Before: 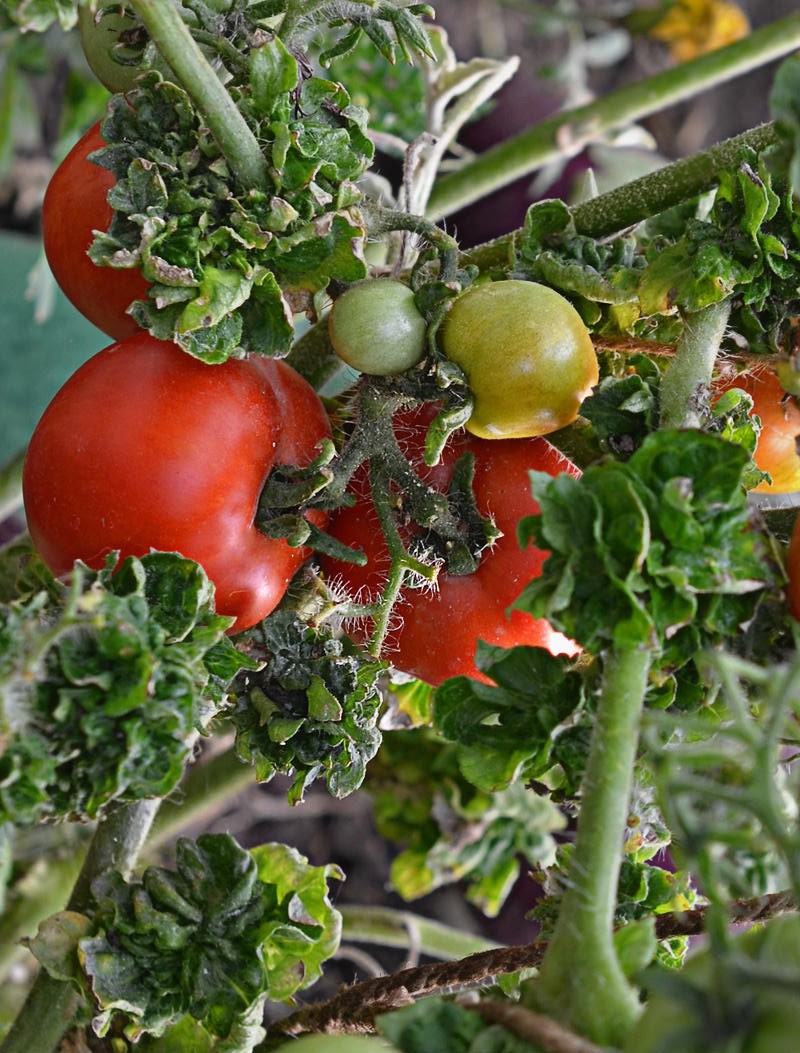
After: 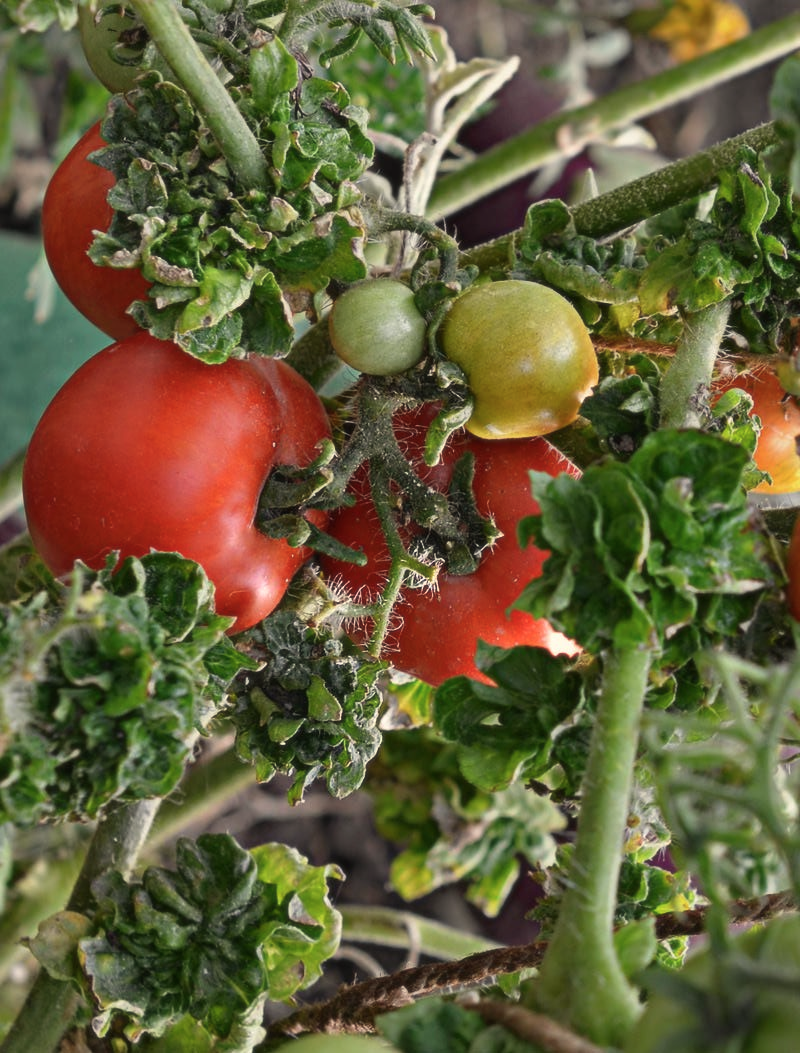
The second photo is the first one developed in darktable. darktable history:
soften: size 10%, saturation 50%, brightness 0.2 EV, mix 10%
white balance: red 1.029, blue 0.92
